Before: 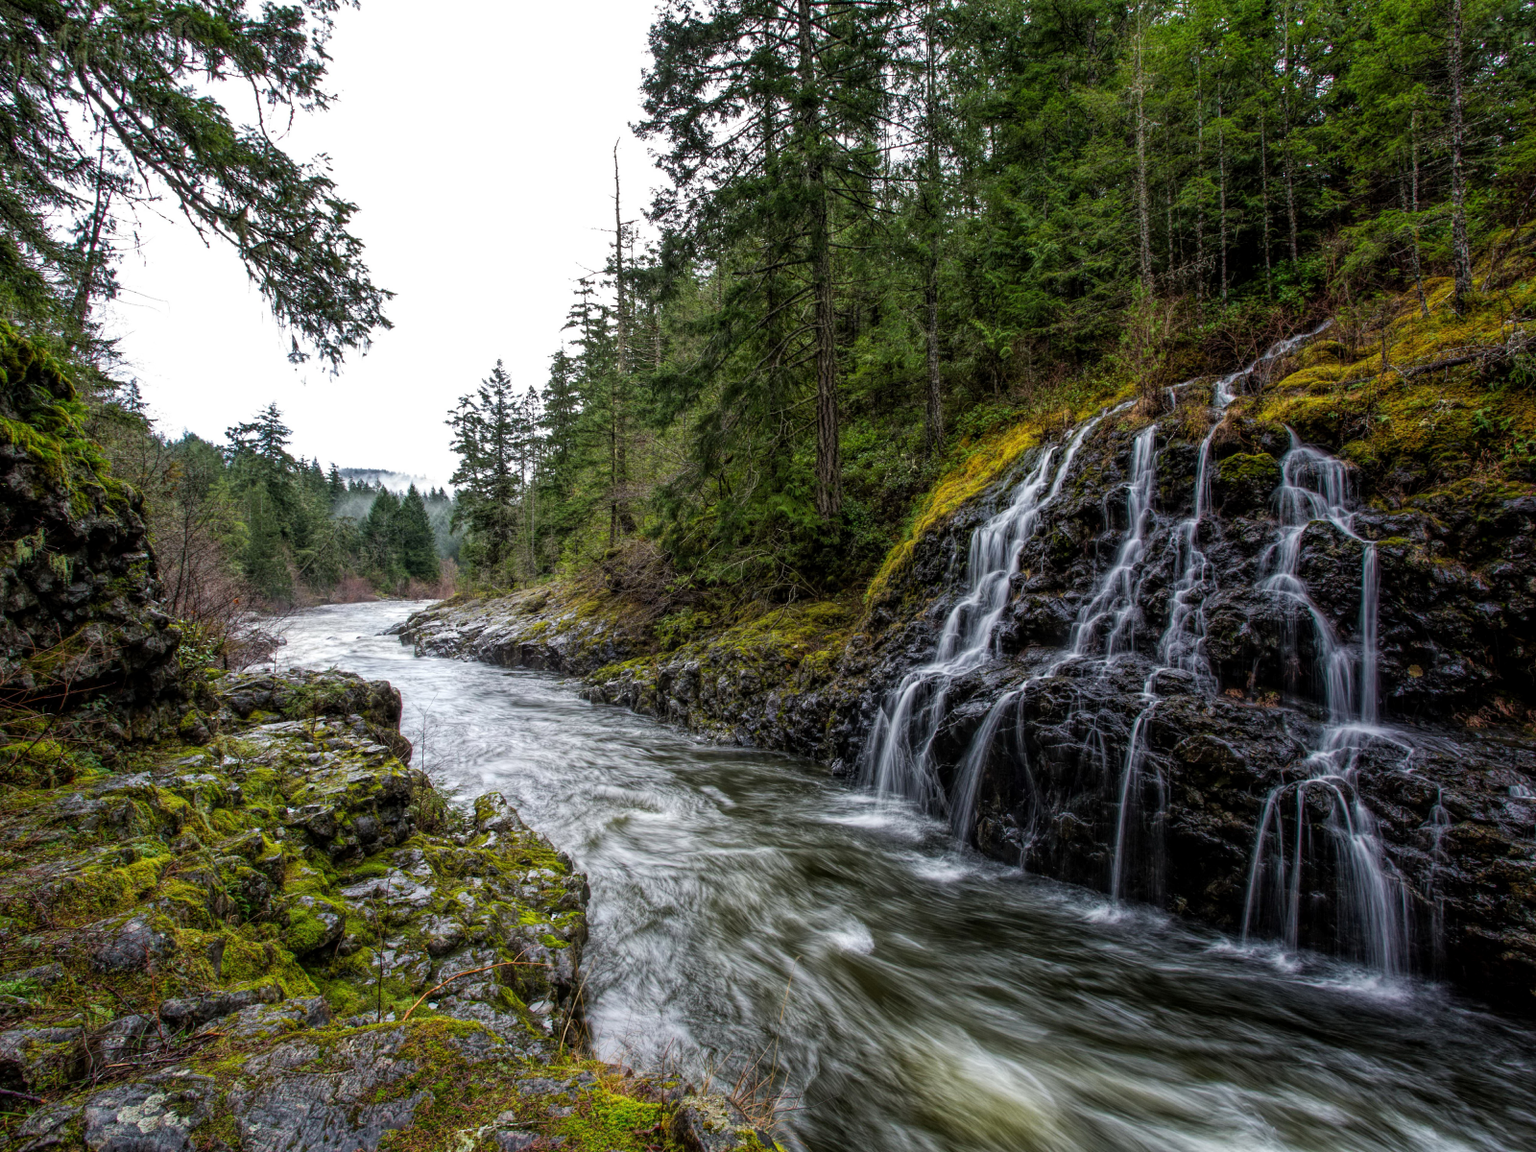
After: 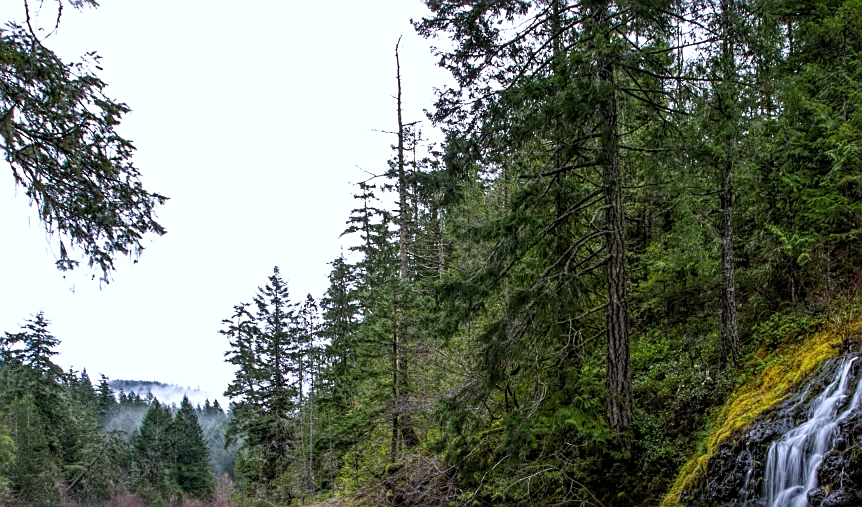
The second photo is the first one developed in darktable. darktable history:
sharpen: on, module defaults
white balance: red 0.967, blue 1.119, emerald 0.756
crop: left 15.306%, top 9.065%, right 30.789%, bottom 48.638%
